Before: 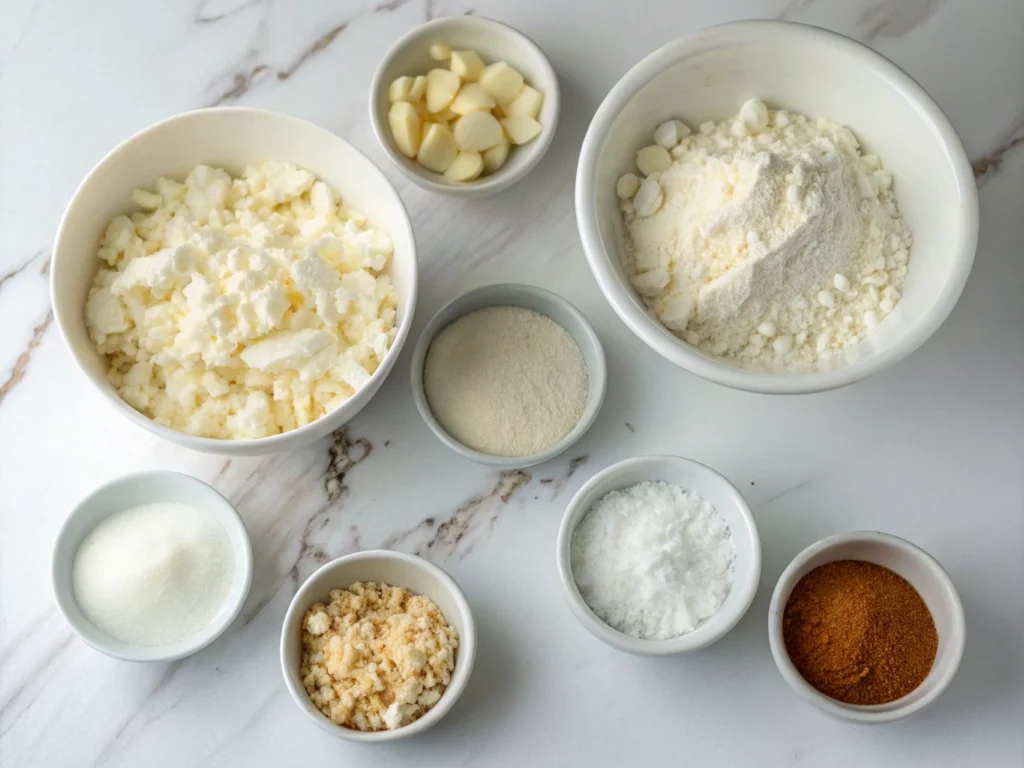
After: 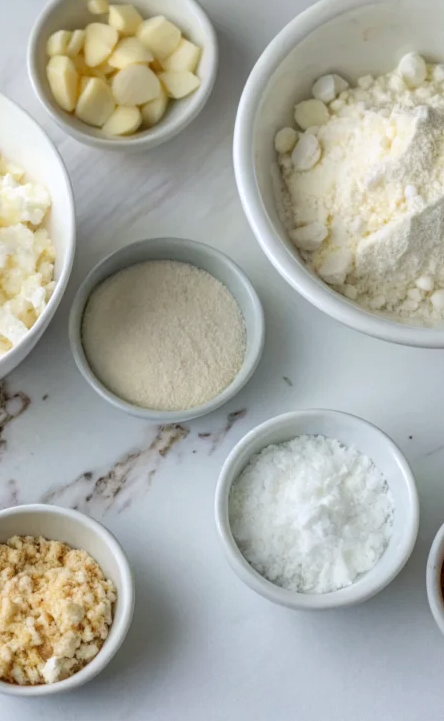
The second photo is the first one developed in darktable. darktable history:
crop: left 33.452%, top 6.025%, right 23.155%
local contrast: highlights 100%, shadows 100%, detail 120%, midtone range 0.2
white balance: red 0.983, blue 1.036
